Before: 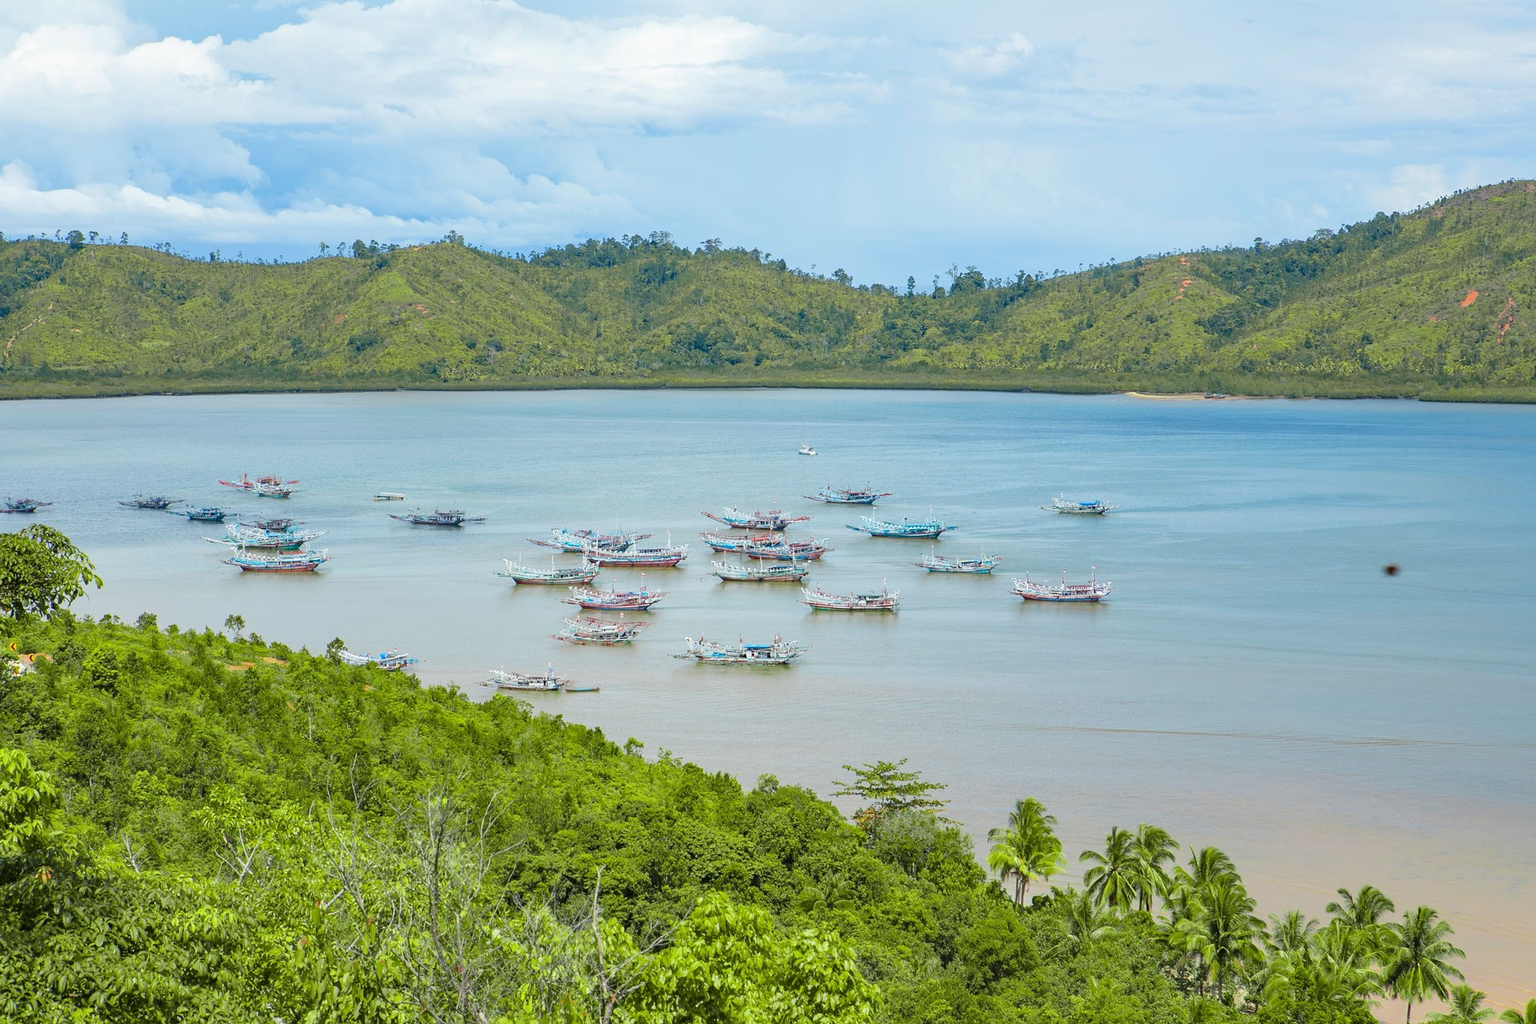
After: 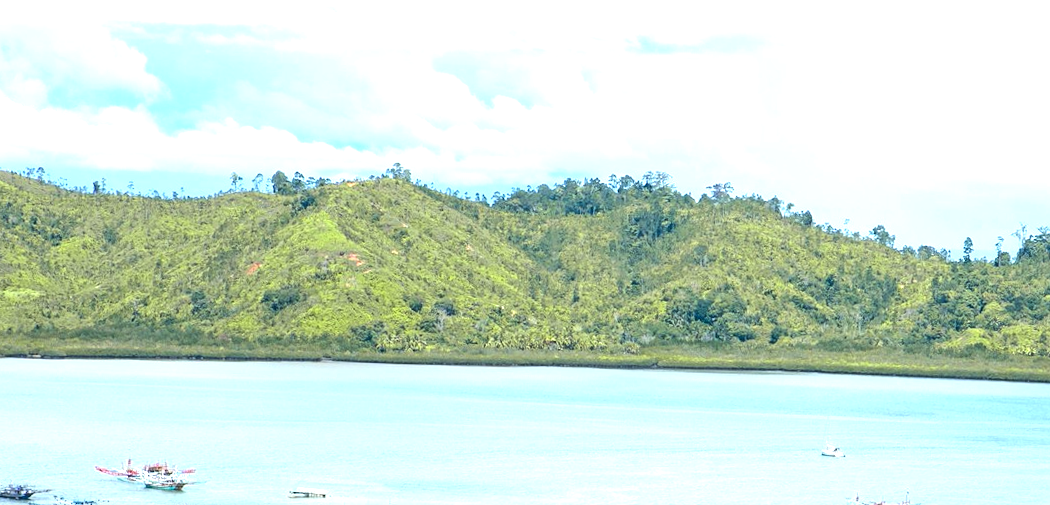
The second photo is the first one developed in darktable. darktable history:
rotate and perspective: rotation 1.72°, automatic cropping off
white balance: emerald 1
exposure: black level correction 0.001, exposure 0.5 EV, compensate exposure bias true, compensate highlight preservation false
tone equalizer: -8 EV -0.75 EV, -7 EV -0.7 EV, -6 EV -0.6 EV, -5 EV -0.4 EV, -3 EV 0.4 EV, -2 EV 0.6 EV, -1 EV 0.7 EV, +0 EV 0.75 EV, edges refinement/feathering 500, mask exposure compensation -1.57 EV, preserve details no
crop: left 10.121%, top 10.631%, right 36.218%, bottom 51.526%
